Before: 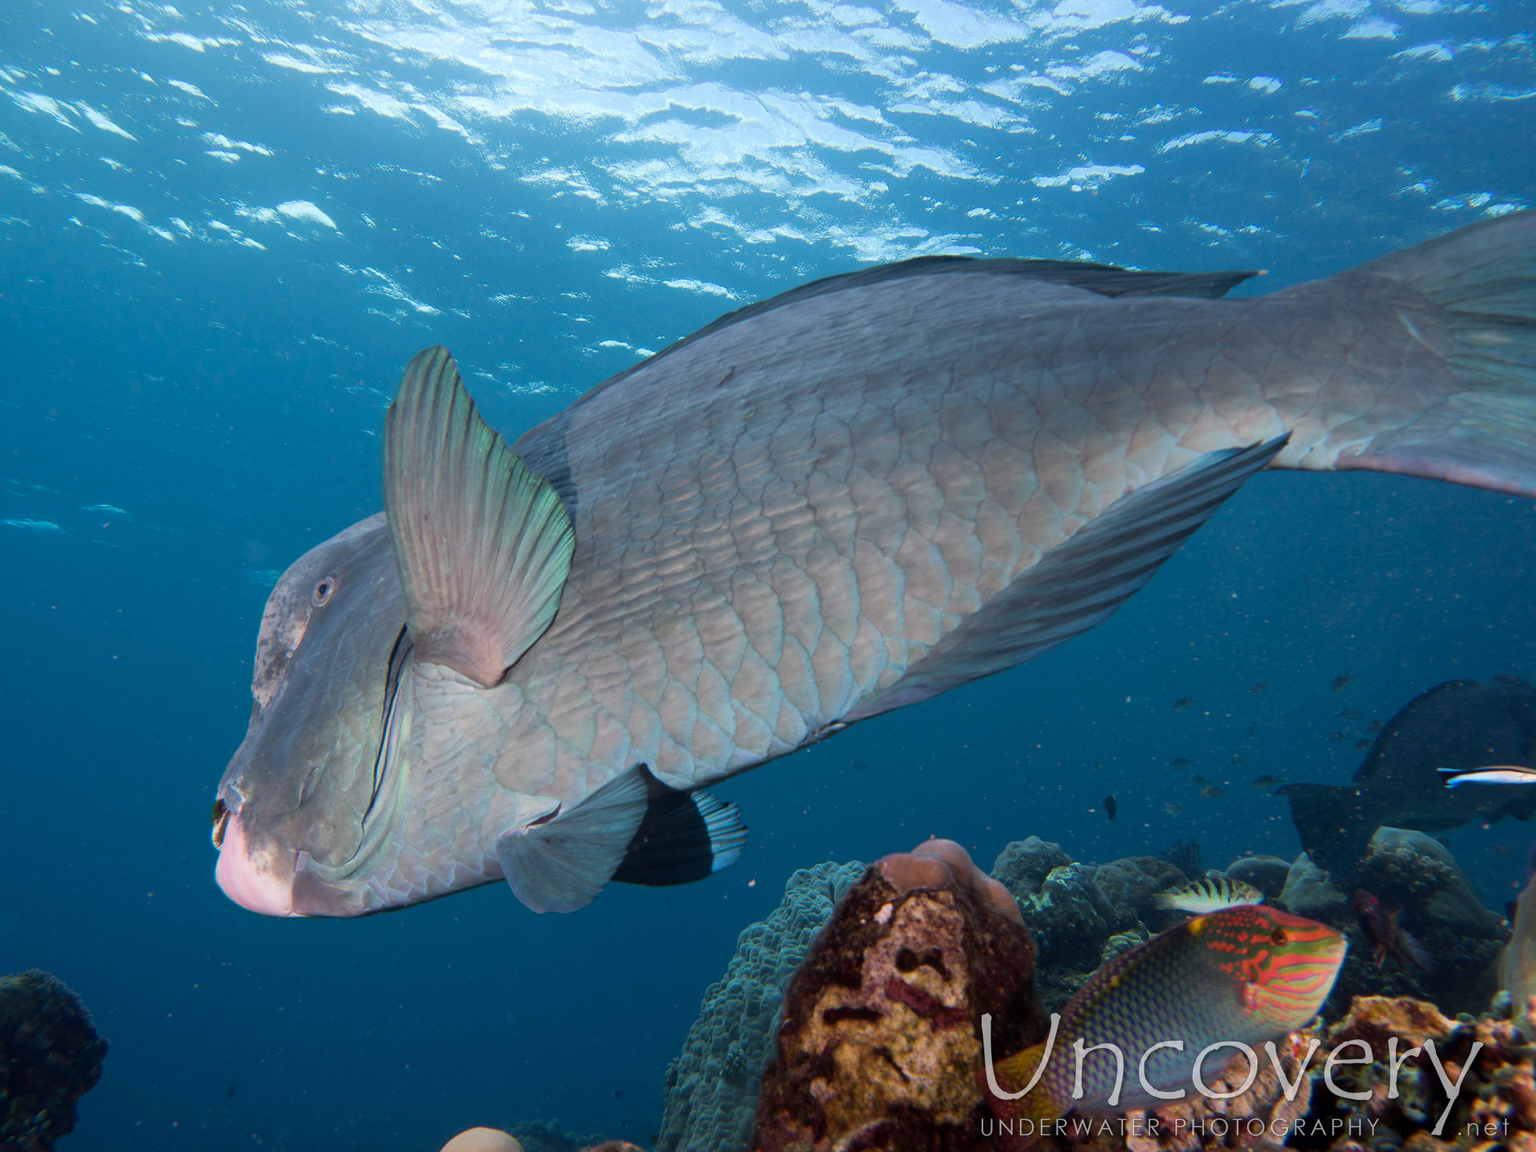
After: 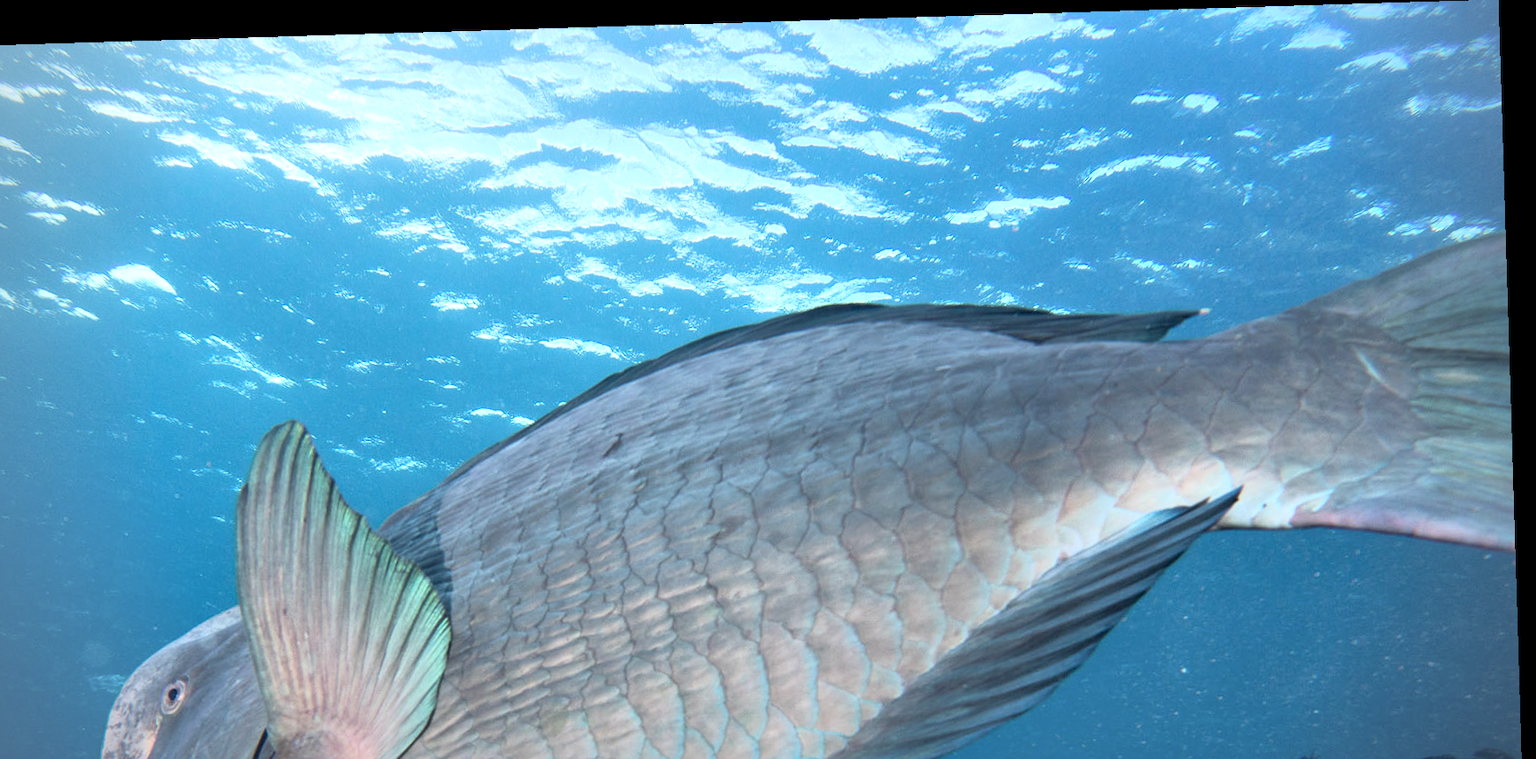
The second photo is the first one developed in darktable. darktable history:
vignetting: on, module defaults
crop and rotate: left 11.812%, bottom 42.776%
rotate and perspective: rotation -1.75°, automatic cropping off
local contrast: mode bilateral grid, contrast 70, coarseness 75, detail 180%, midtone range 0.2
contrast brightness saturation: contrast 0.1, brightness 0.3, saturation 0.14
